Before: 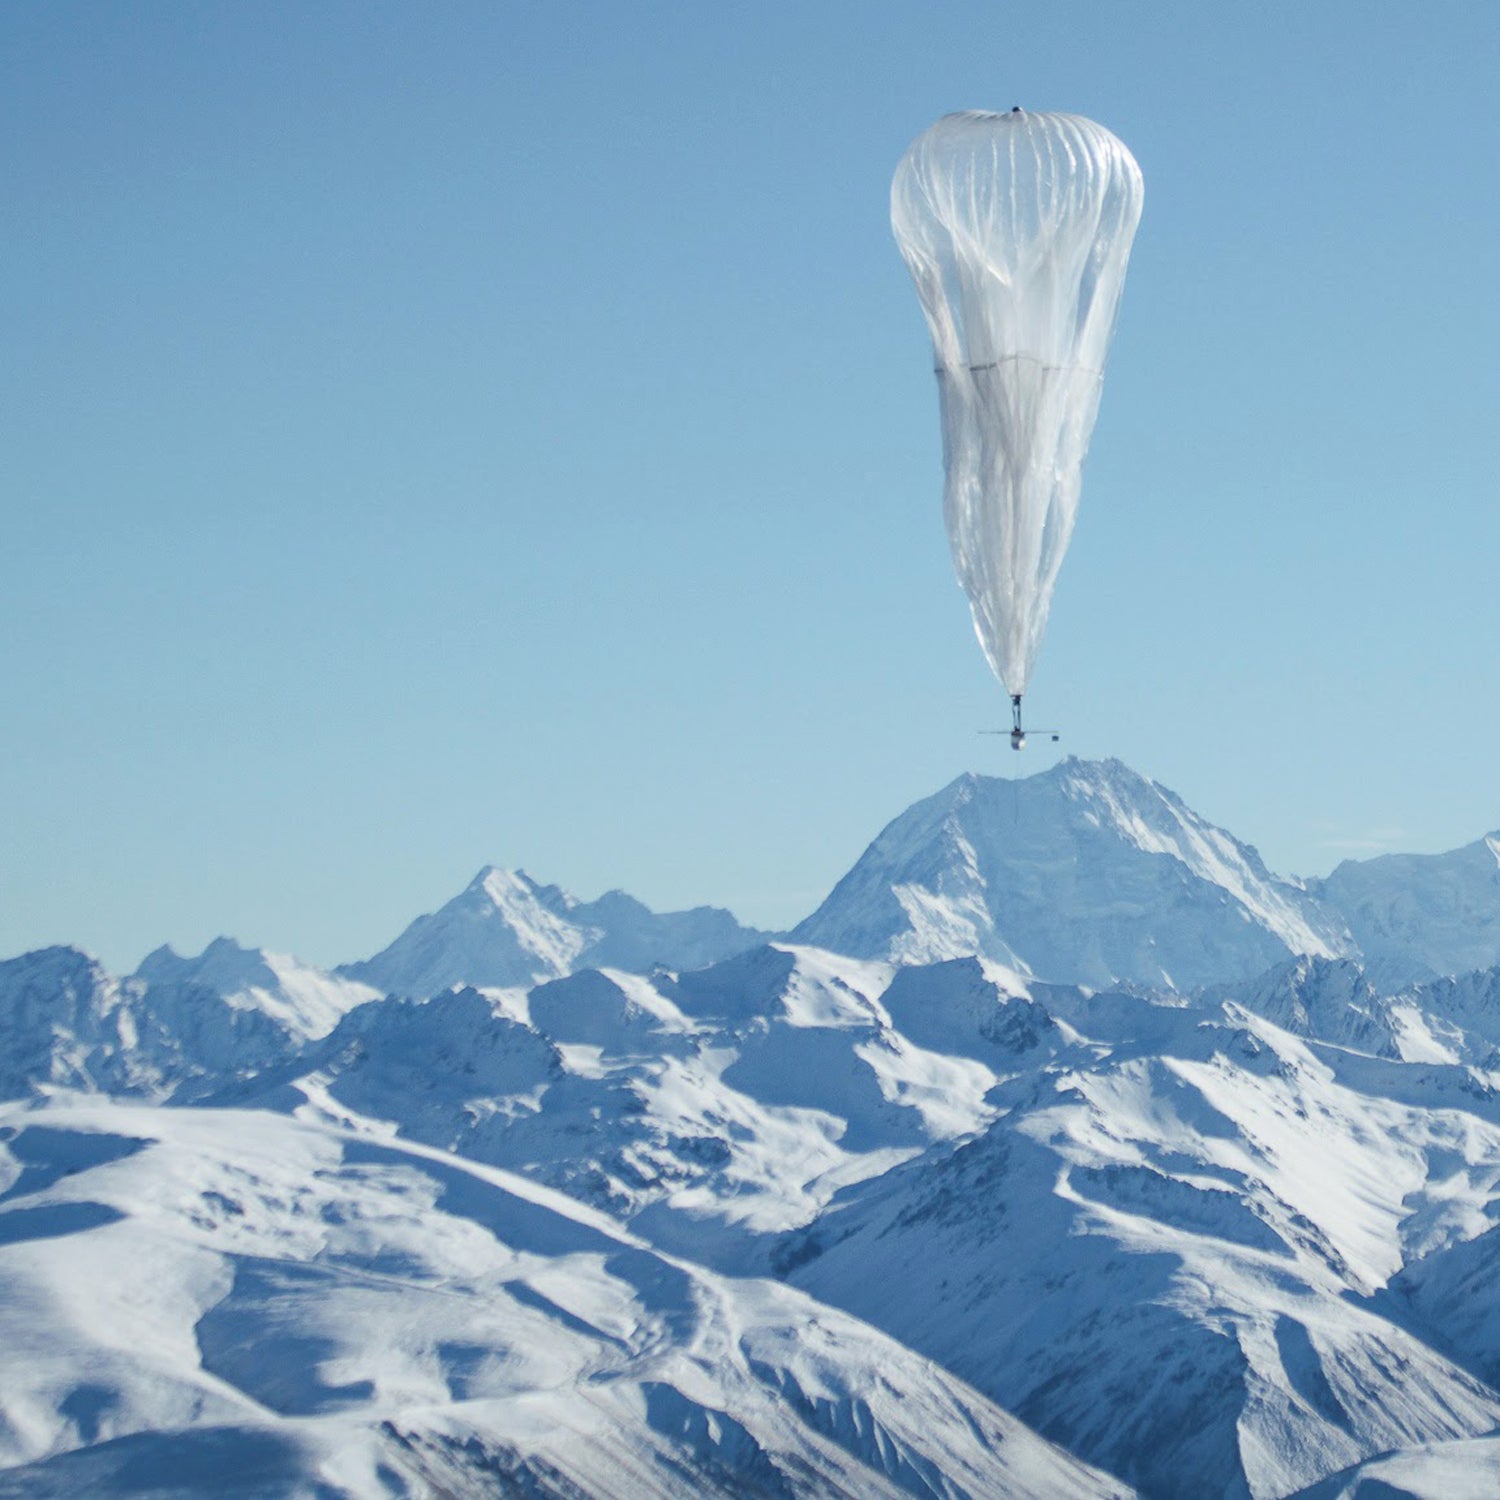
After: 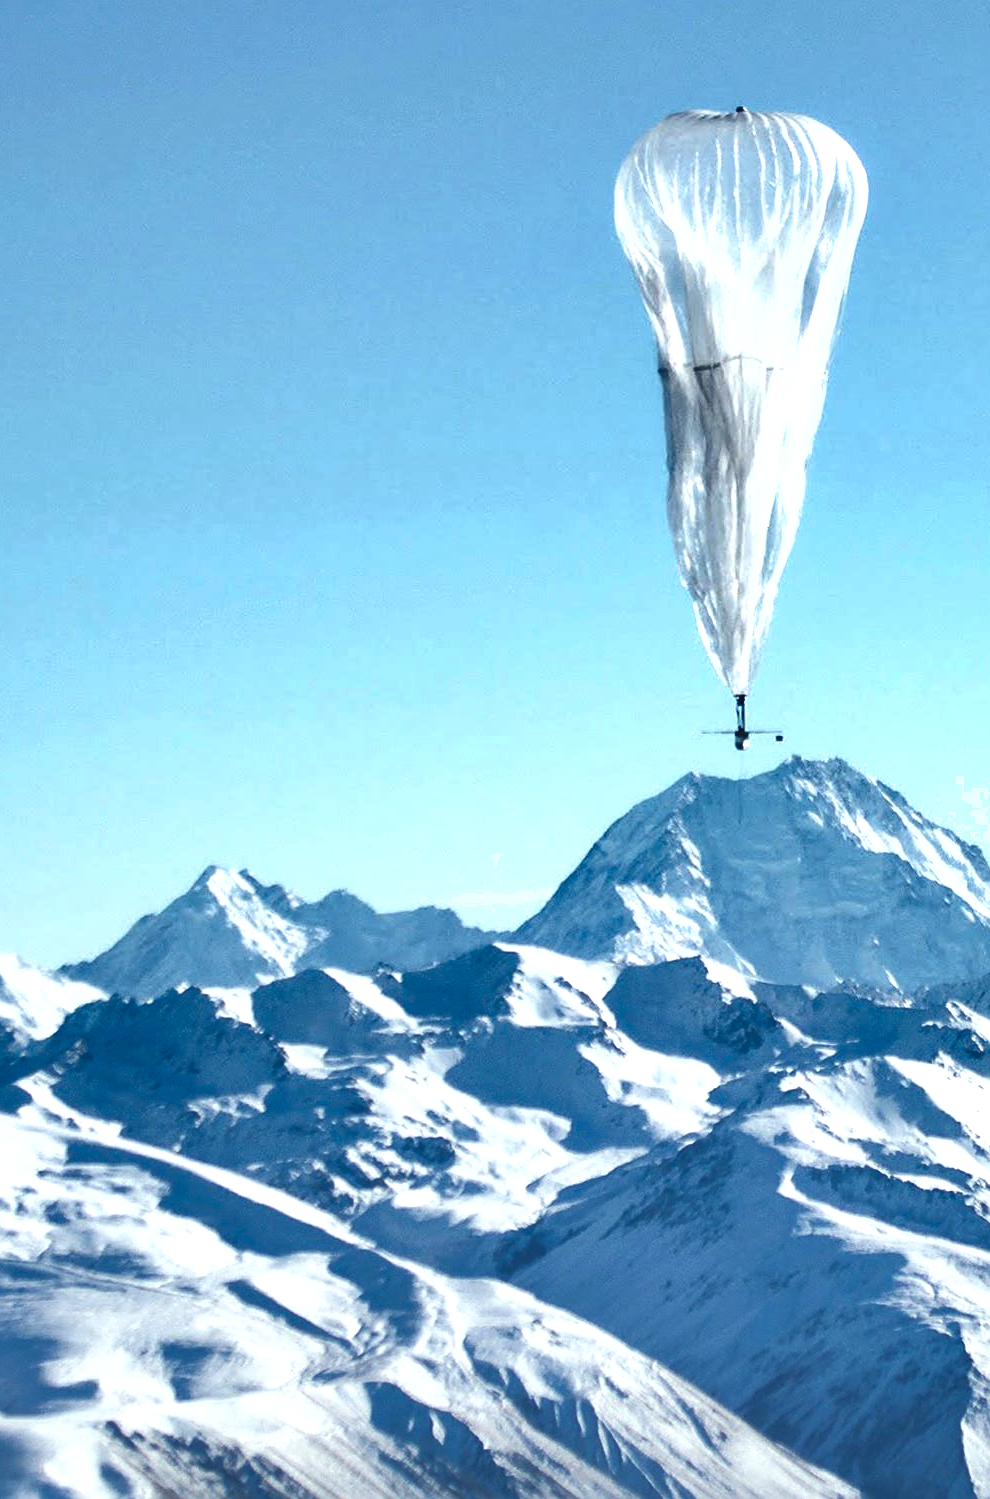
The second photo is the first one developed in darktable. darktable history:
exposure: black level correction 0, exposure 0.7 EV, compensate highlight preservation false
contrast equalizer: octaves 7, y [[0.502, 0.505, 0.512, 0.529, 0.564, 0.588], [0.5 ×6], [0.502, 0.505, 0.512, 0.529, 0.564, 0.588], [0, 0.001, 0.001, 0.004, 0.008, 0.011], [0, 0.001, 0.001, 0.004, 0.008, 0.011]], mix -1
crop and rotate: left 18.442%, right 15.508%
sharpen: on, module defaults
shadows and highlights: radius 171.16, shadows 27, white point adjustment 3.13, highlights -67.95, soften with gaussian
